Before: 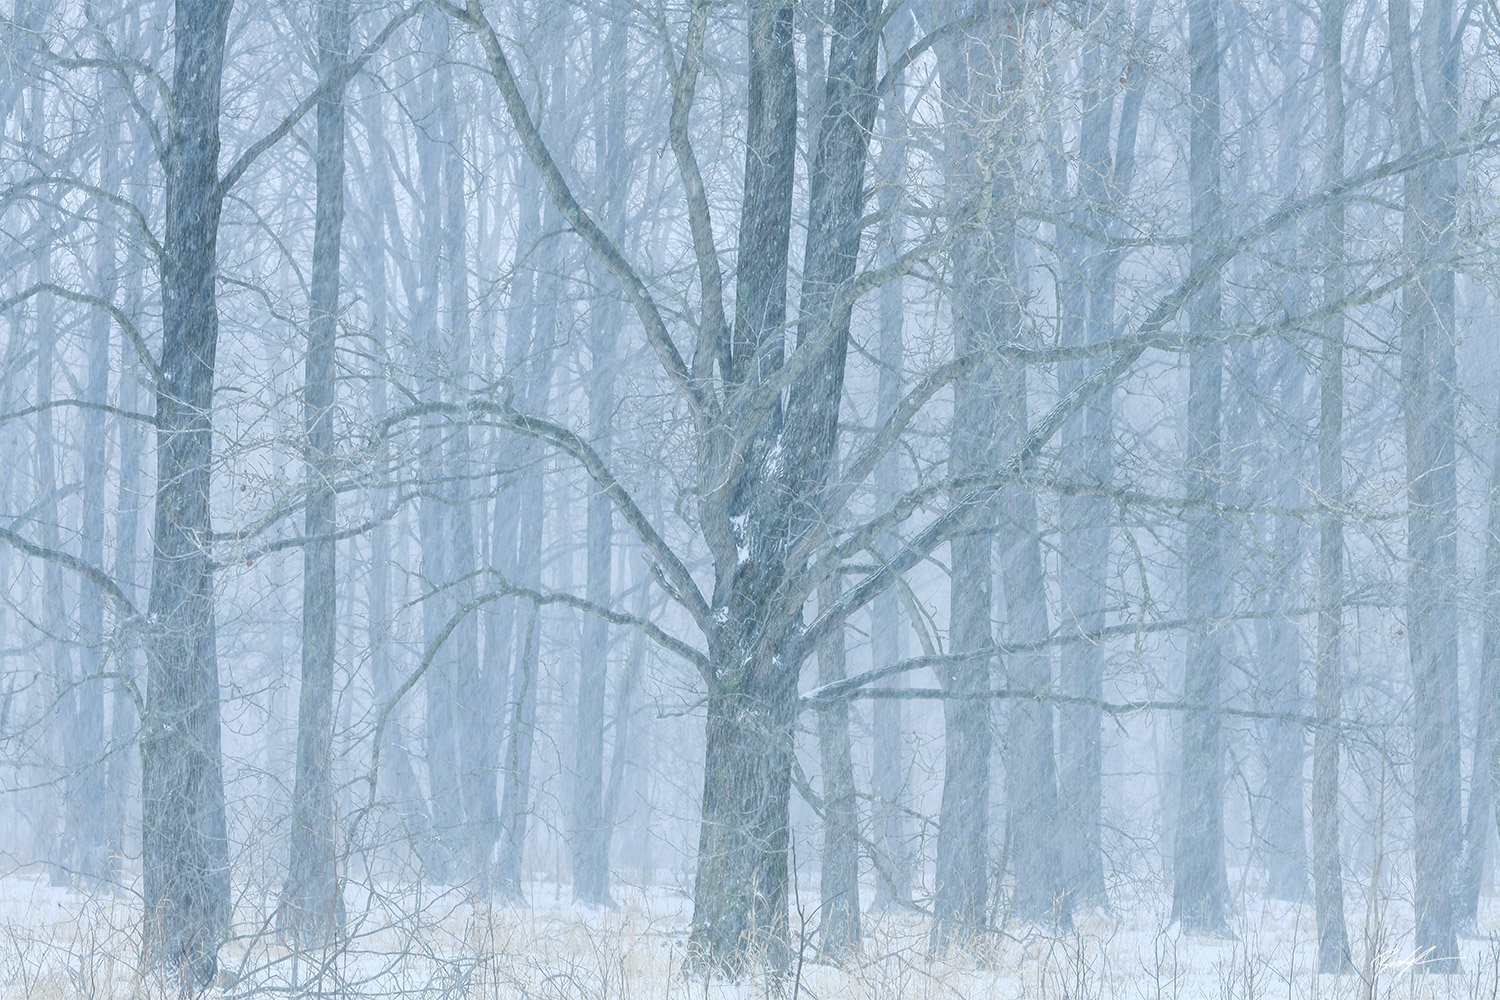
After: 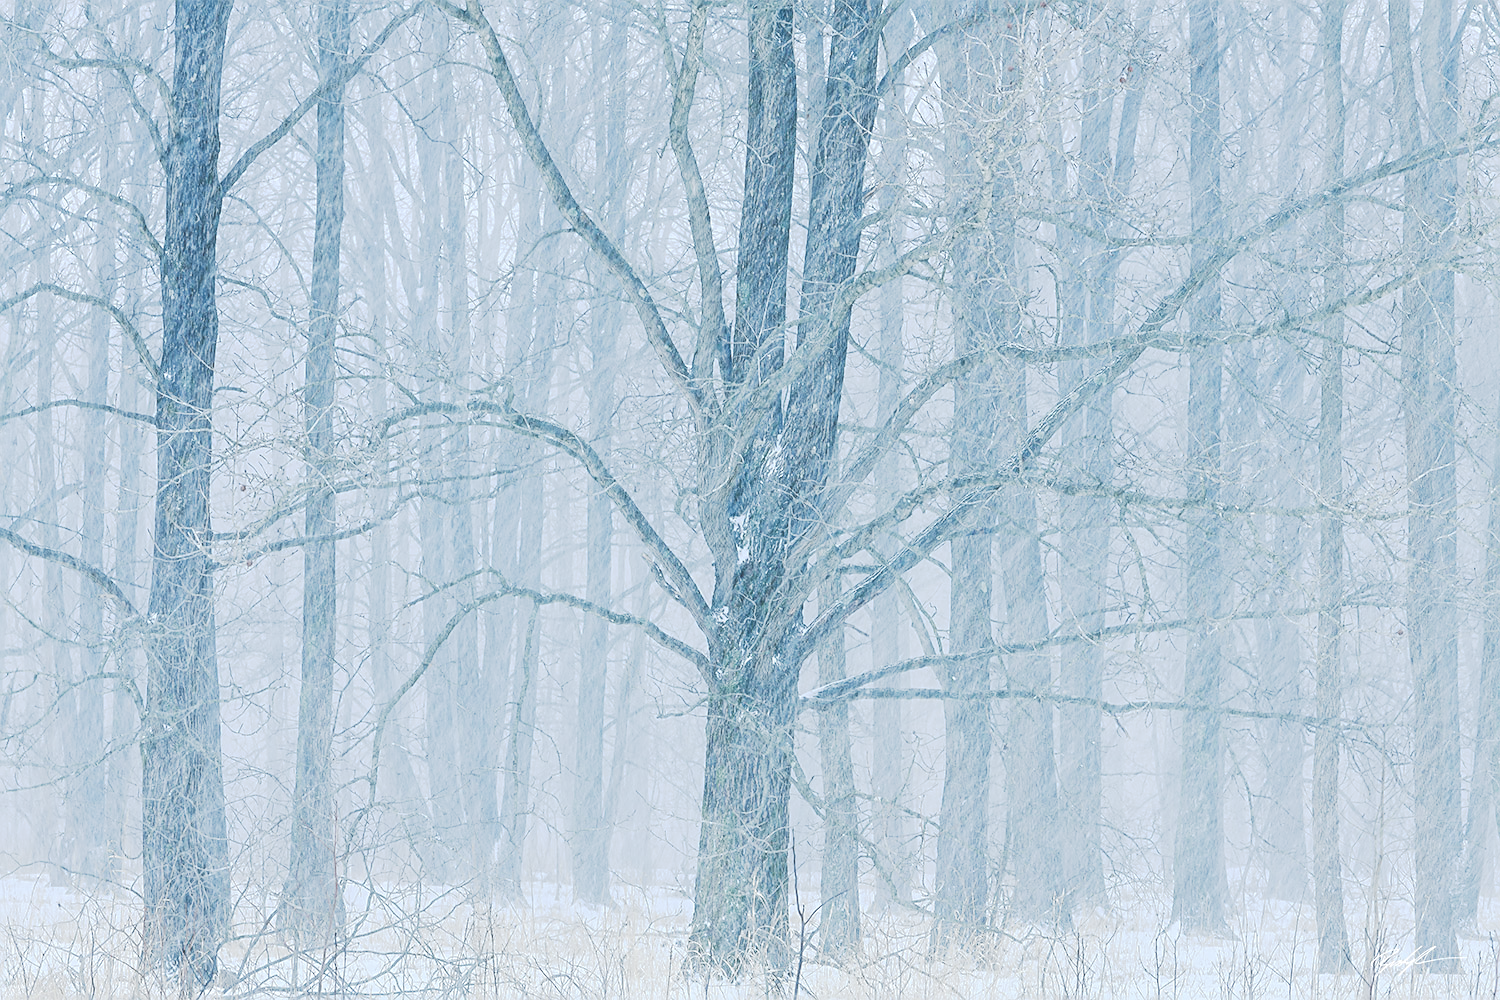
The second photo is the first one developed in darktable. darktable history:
sharpen: amount 0.6
tone curve: curves: ch0 [(0, 0) (0.003, 0.19) (0.011, 0.192) (0.025, 0.192) (0.044, 0.194) (0.069, 0.196) (0.1, 0.197) (0.136, 0.198) (0.177, 0.216) (0.224, 0.236) (0.277, 0.269) (0.335, 0.331) (0.399, 0.418) (0.468, 0.515) (0.543, 0.621) (0.623, 0.725) (0.709, 0.804) (0.801, 0.859) (0.898, 0.913) (1, 1)], preserve colors none
